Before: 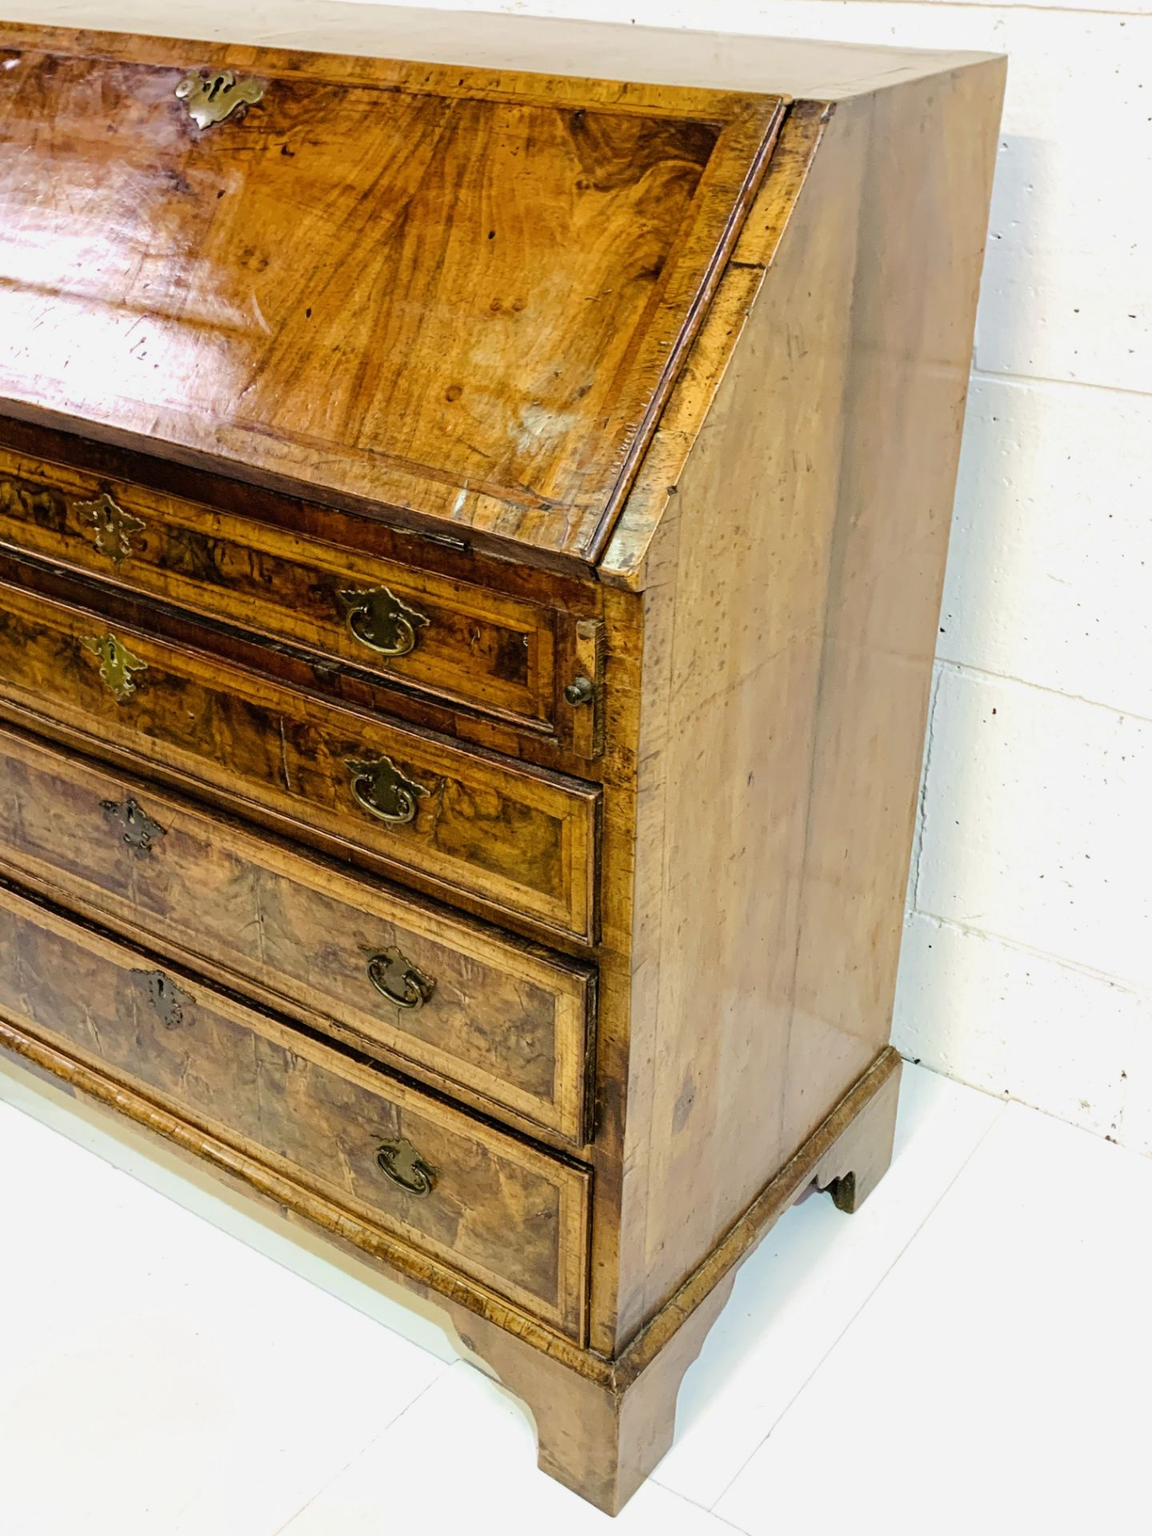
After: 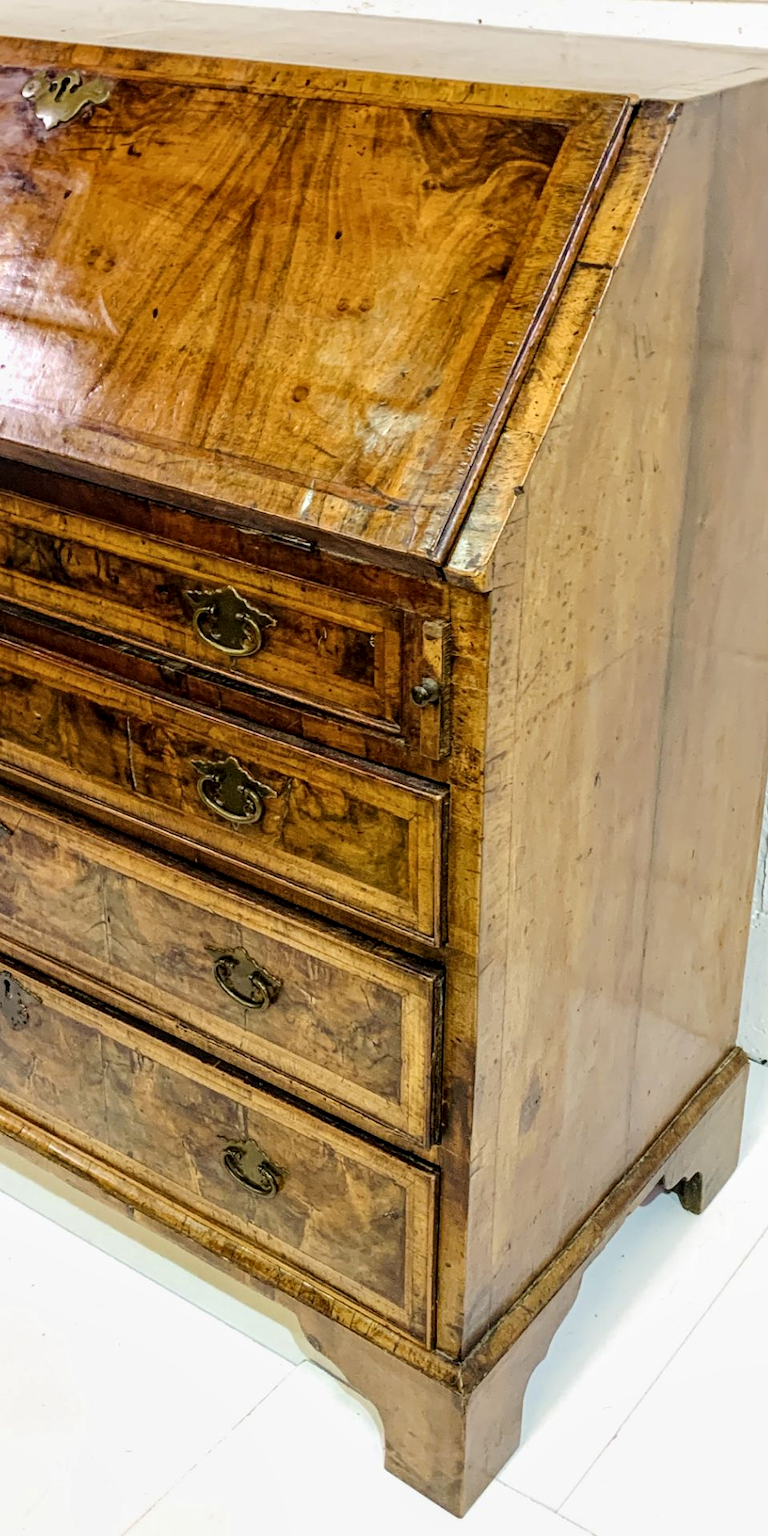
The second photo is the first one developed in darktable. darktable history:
crop and rotate: left 13.377%, right 19.937%
tone equalizer: edges refinement/feathering 500, mask exposure compensation -1.25 EV, preserve details no
local contrast: on, module defaults
